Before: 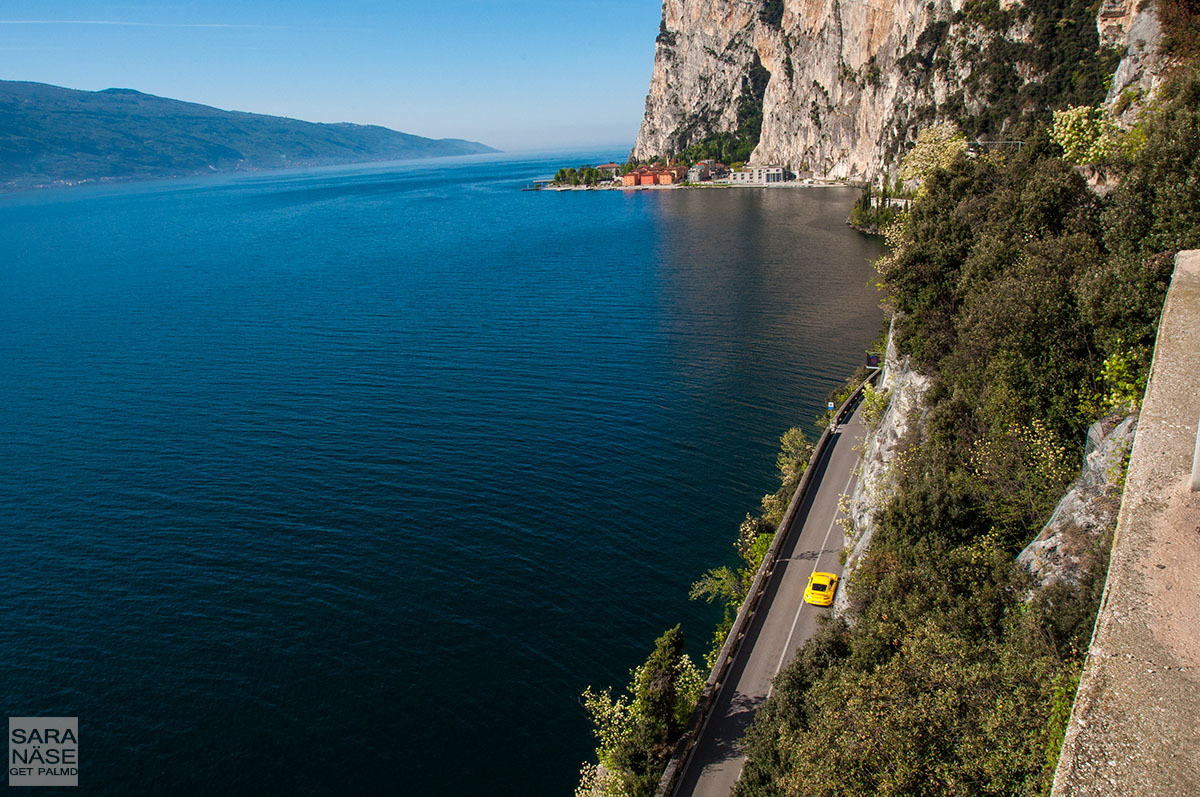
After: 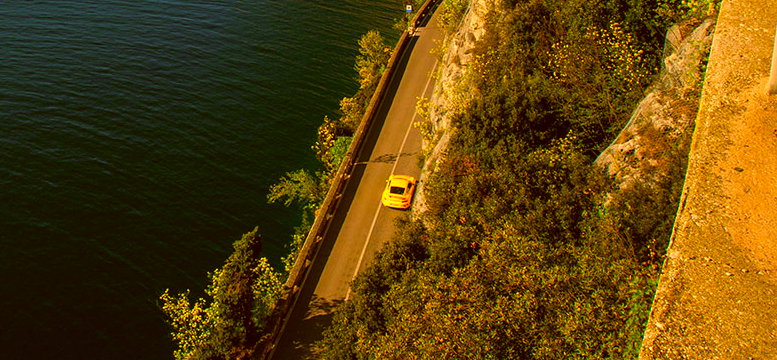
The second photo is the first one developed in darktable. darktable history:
crop and rotate: left 35.178%, top 49.876%, bottom 4.924%
color correction: highlights a* 10.45, highlights b* 29.95, shadows a* 2.61, shadows b* 17.89, saturation 1.74
